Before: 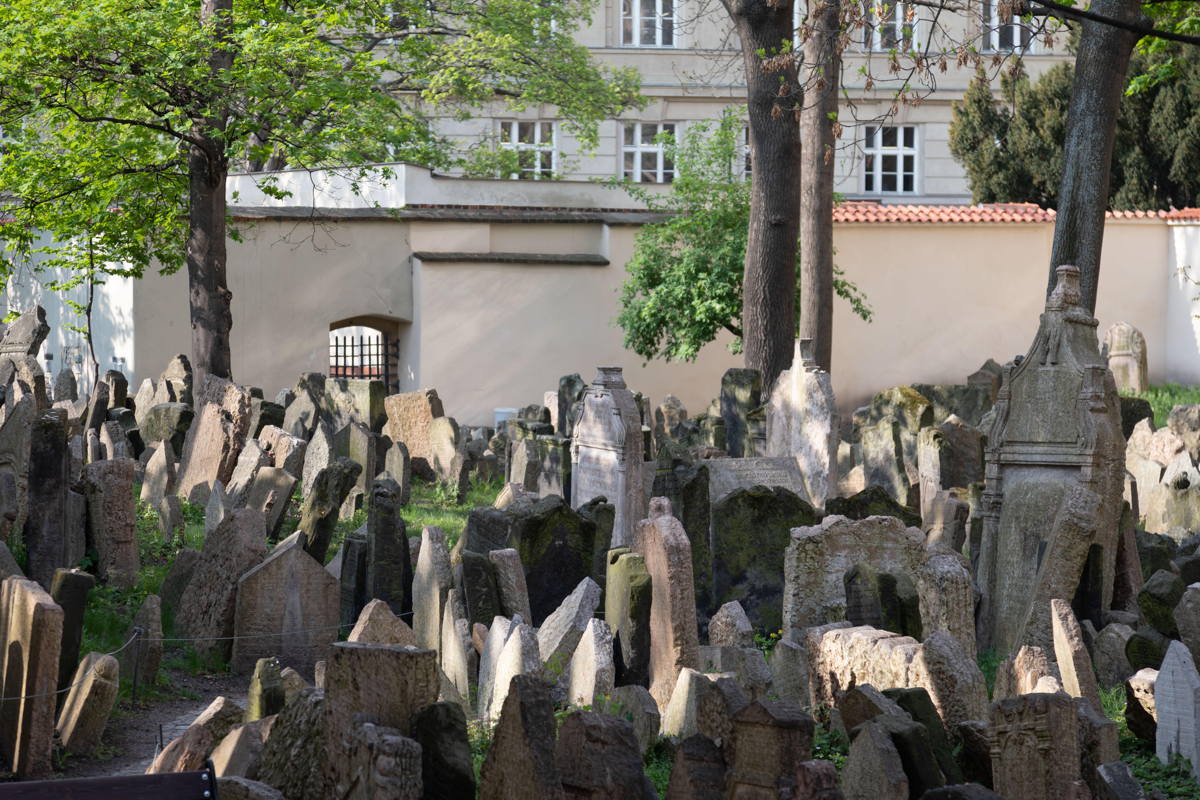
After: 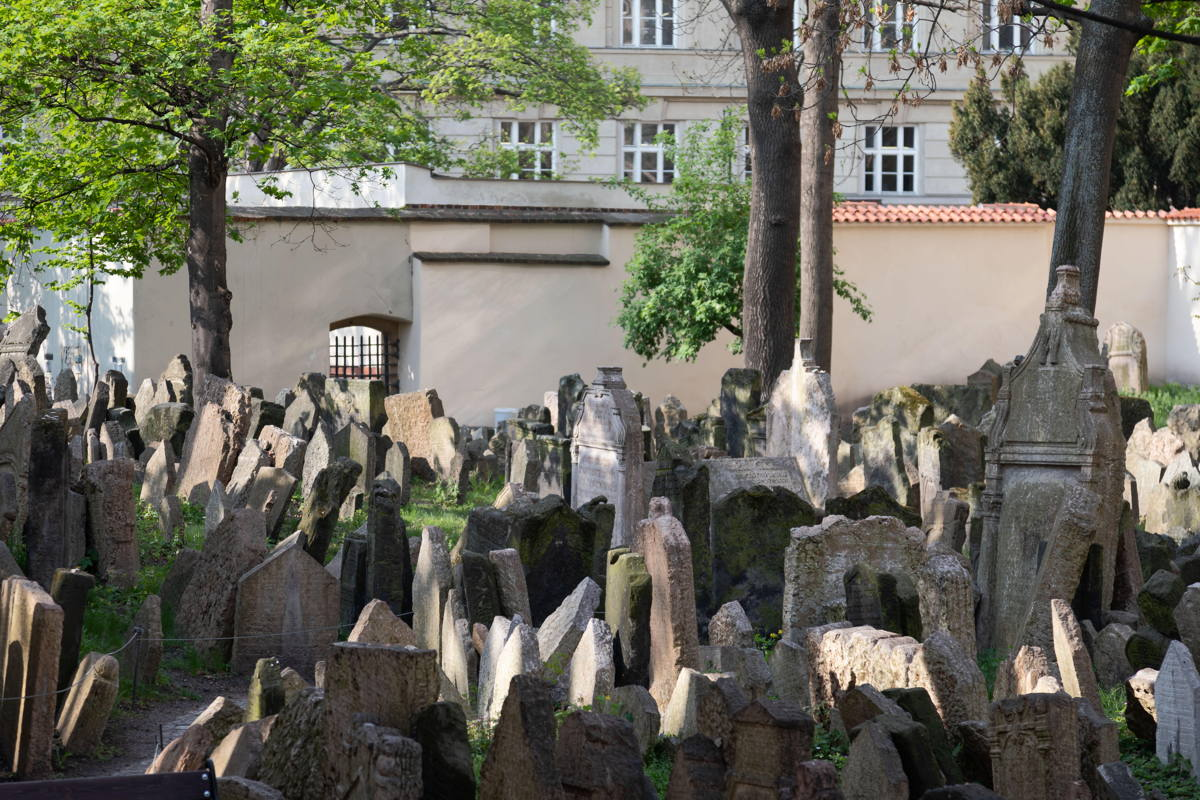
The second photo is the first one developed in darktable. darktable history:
color correction: highlights a* -0.1, highlights b* 0.147
tone curve: curves: ch0 [(0, 0) (0.003, 0.003) (0.011, 0.011) (0.025, 0.024) (0.044, 0.042) (0.069, 0.066) (0.1, 0.095) (0.136, 0.129) (0.177, 0.169) (0.224, 0.214) (0.277, 0.264) (0.335, 0.319) (0.399, 0.38) (0.468, 0.446) (0.543, 0.558) (0.623, 0.636) (0.709, 0.719) (0.801, 0.807) (0.898, 0.901) (1, 1)], color space Lab, independent channels, preserve colors none
